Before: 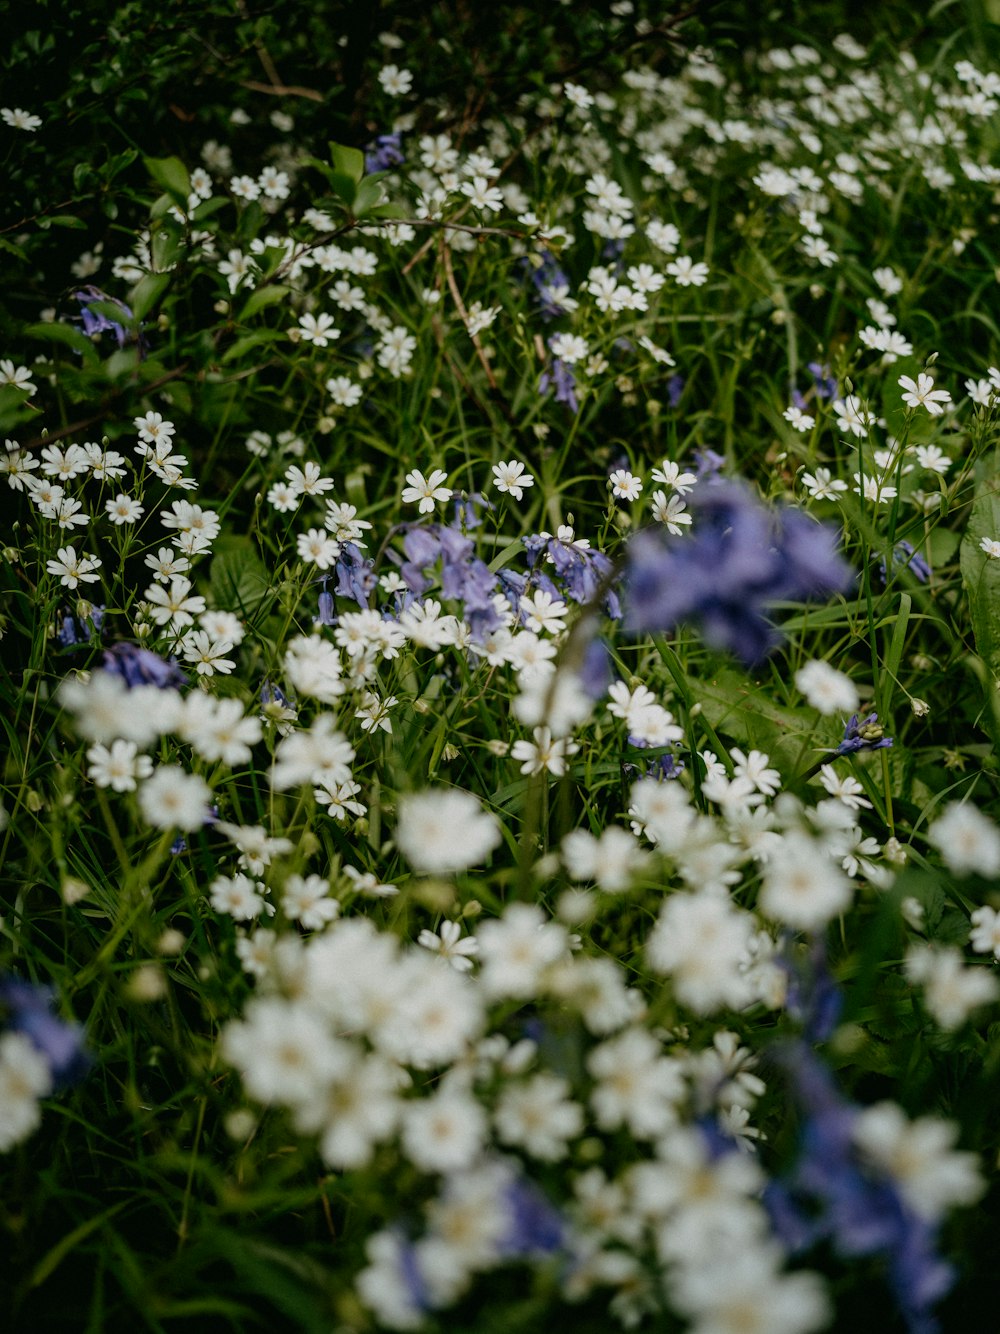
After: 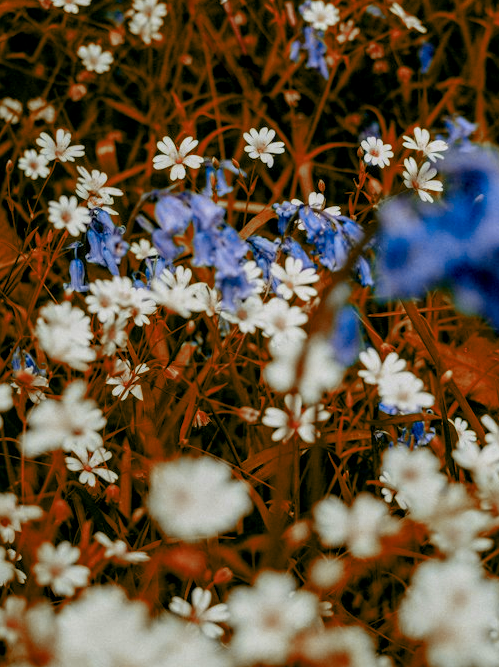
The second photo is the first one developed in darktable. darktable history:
crop: left 25%, top 25%, right 25%, bottom 25%
color zones: curves: ch0 [(0.006, 0.385) (0.143, 0.563) (0.243, 0.321) (0.352, 0.464) (0.516, 0.456) (0.625, 0.5) (0.75, 0.5) (0.875, 0.5)]; ch1 [(0, 0.5) (0.134, 0.504) (0.246, 0.463) (0.421, 0.515) (0.5, 0.56) (0.625, 0.5) (0.75, 0.5) (0.875, 0.5)]; ch2 [(0, 0.5) (0.131, 0.426) (0.307, 0.289) (0.38, 0.188) (0.513, 0.216) (0.625, 0.548) (0.75, 0.468) (0.838, 0.396) (0.971, 0.311)]
color balance rgb: linear chroma grading › global chroma 18.9%, perceptual saturation grading › global saturation 20%, perceptual saturation grading › highlights -25%, perceptual saturation grading › shadows 50%, global vibrance 18.93%
local contrast: on, module defaults
